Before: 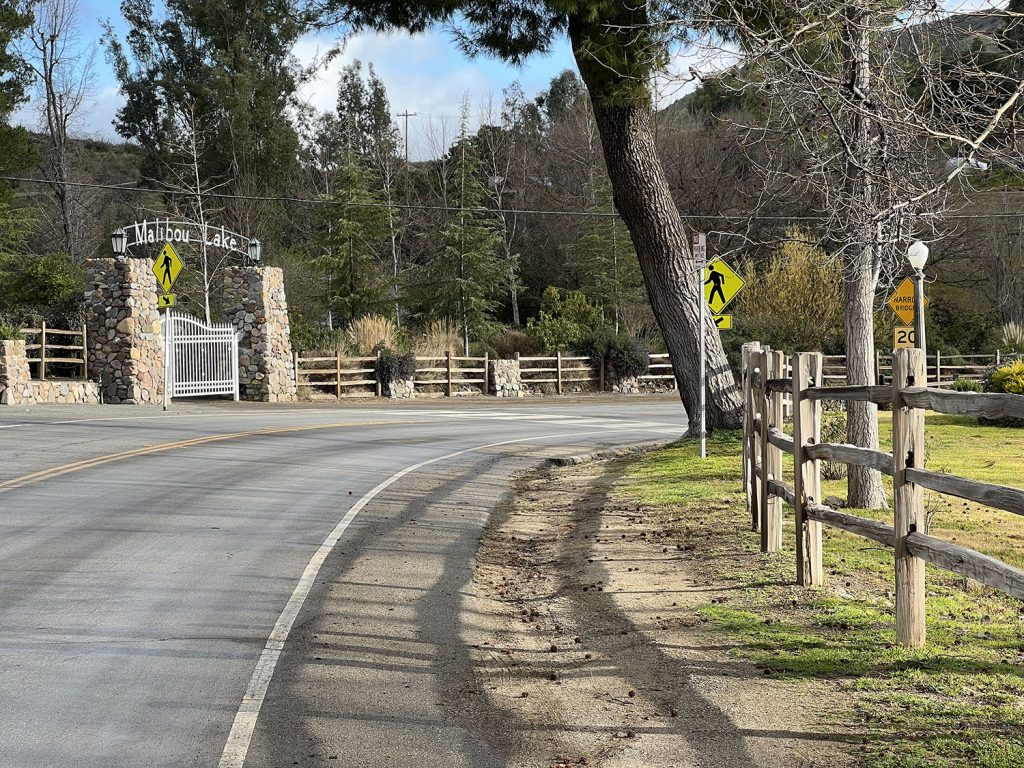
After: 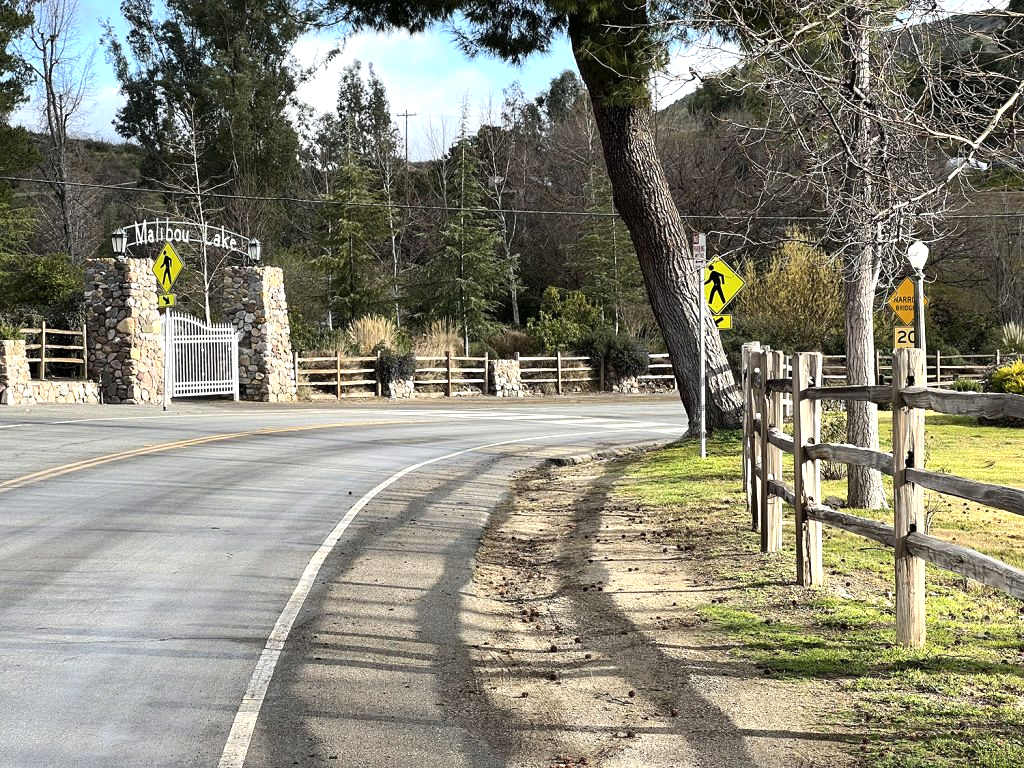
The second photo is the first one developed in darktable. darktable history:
exposure: exposure 0.207 EV, compensate highlight preservation false
tone equalizer: -8 EV -0.417 EV, -7 EV -0.389 EV, -6 EV -0.333 EV, -5 EV -0.222 EV, -3 EV 0.222 EV, -2 EV 0.333 EV, -1 EV 0.389 EV, +0 EV 0.417 EV, edges refinement/feathering 500, mask exposure compensation -1.57 EV, preserve details no
